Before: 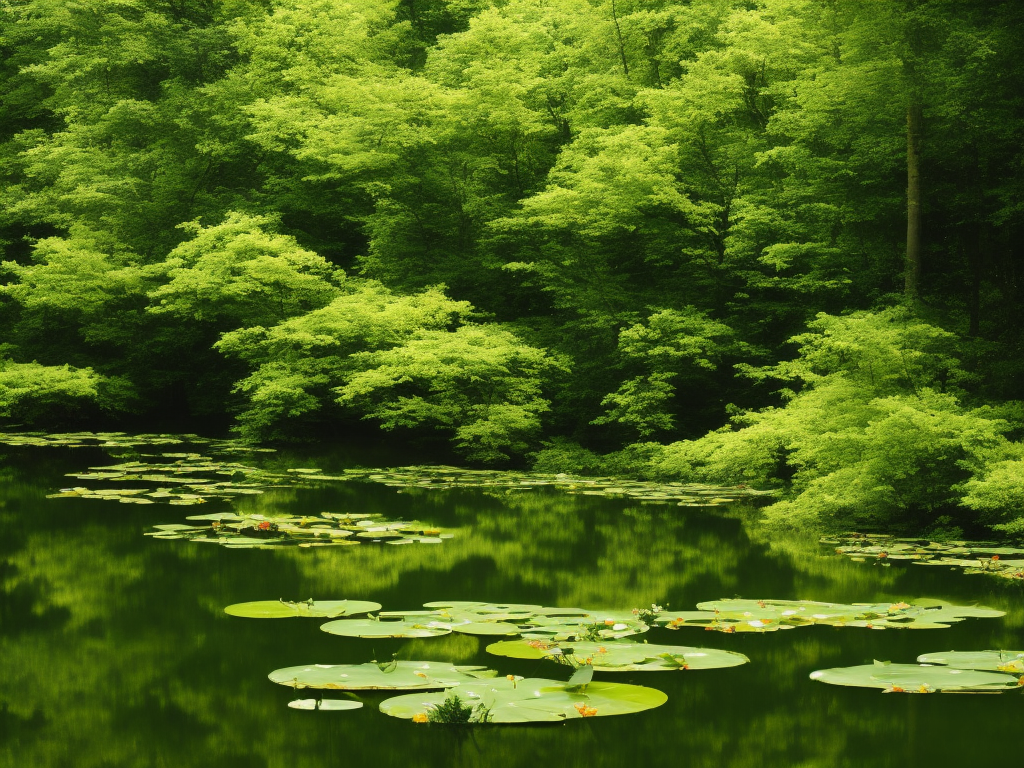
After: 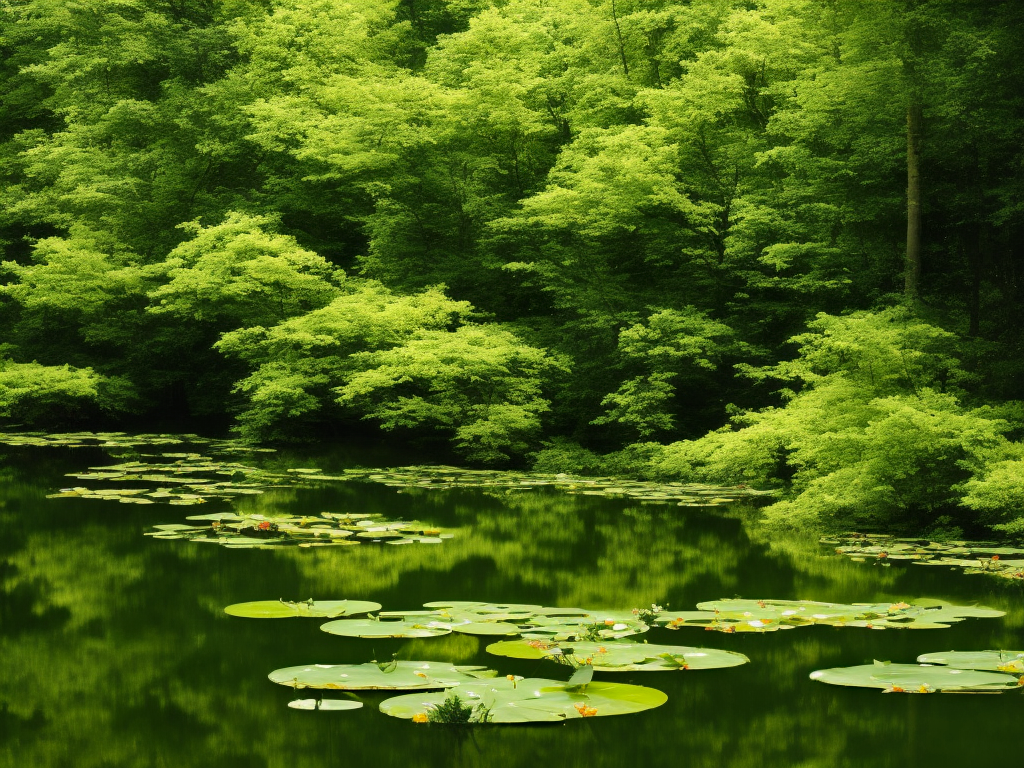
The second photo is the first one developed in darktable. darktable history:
local contrast: mode bilateral grid, contrast 20, coarseness 50, detail 120%, midtone range 0.2
haze removal: compatibility mode true, adaptive false
